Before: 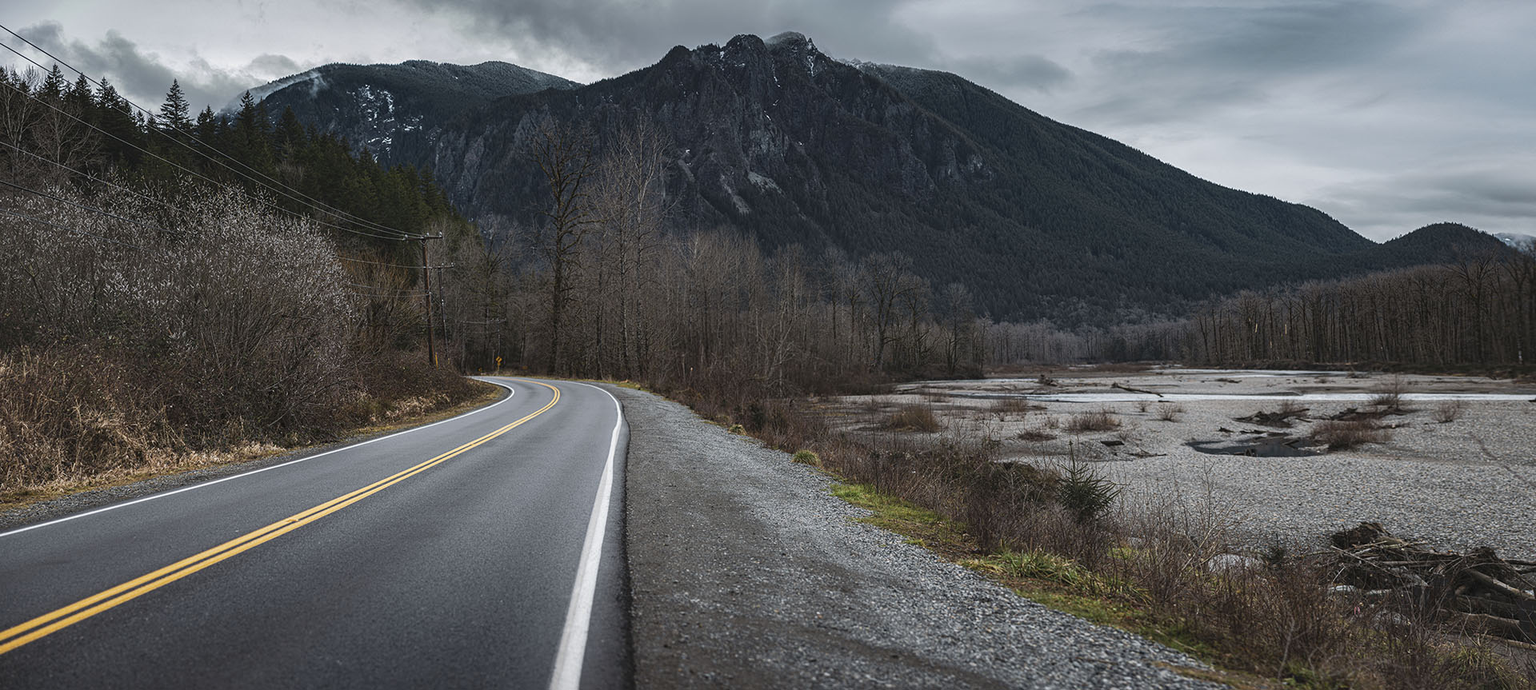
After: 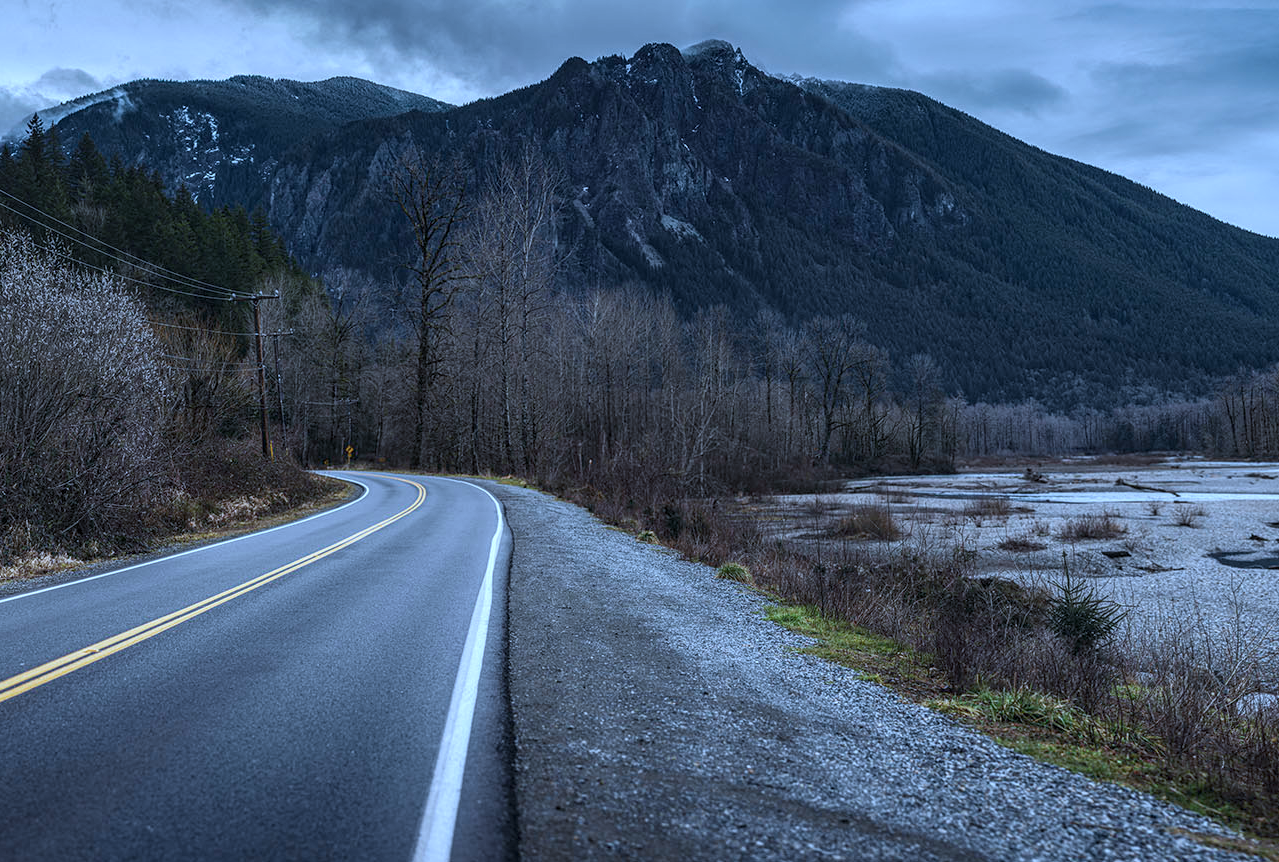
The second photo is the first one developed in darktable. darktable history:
local contrast: on, module defaults
crop and rotate: left 14.292%, right 19.041%
white balance: red 0.871, blue 1.249
